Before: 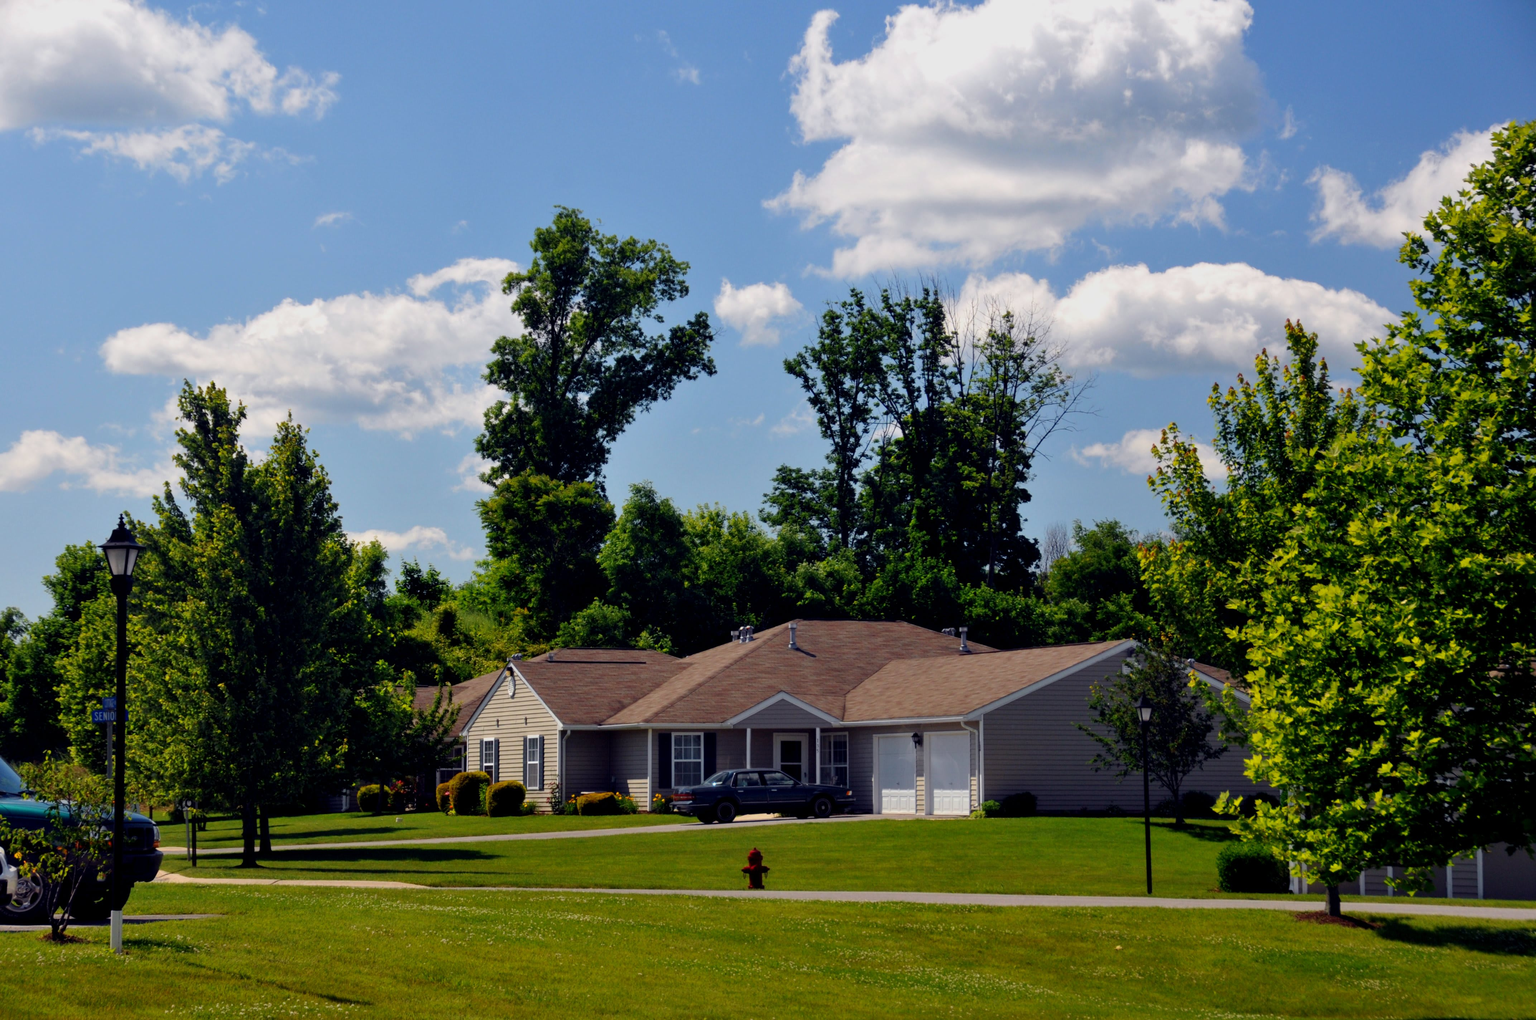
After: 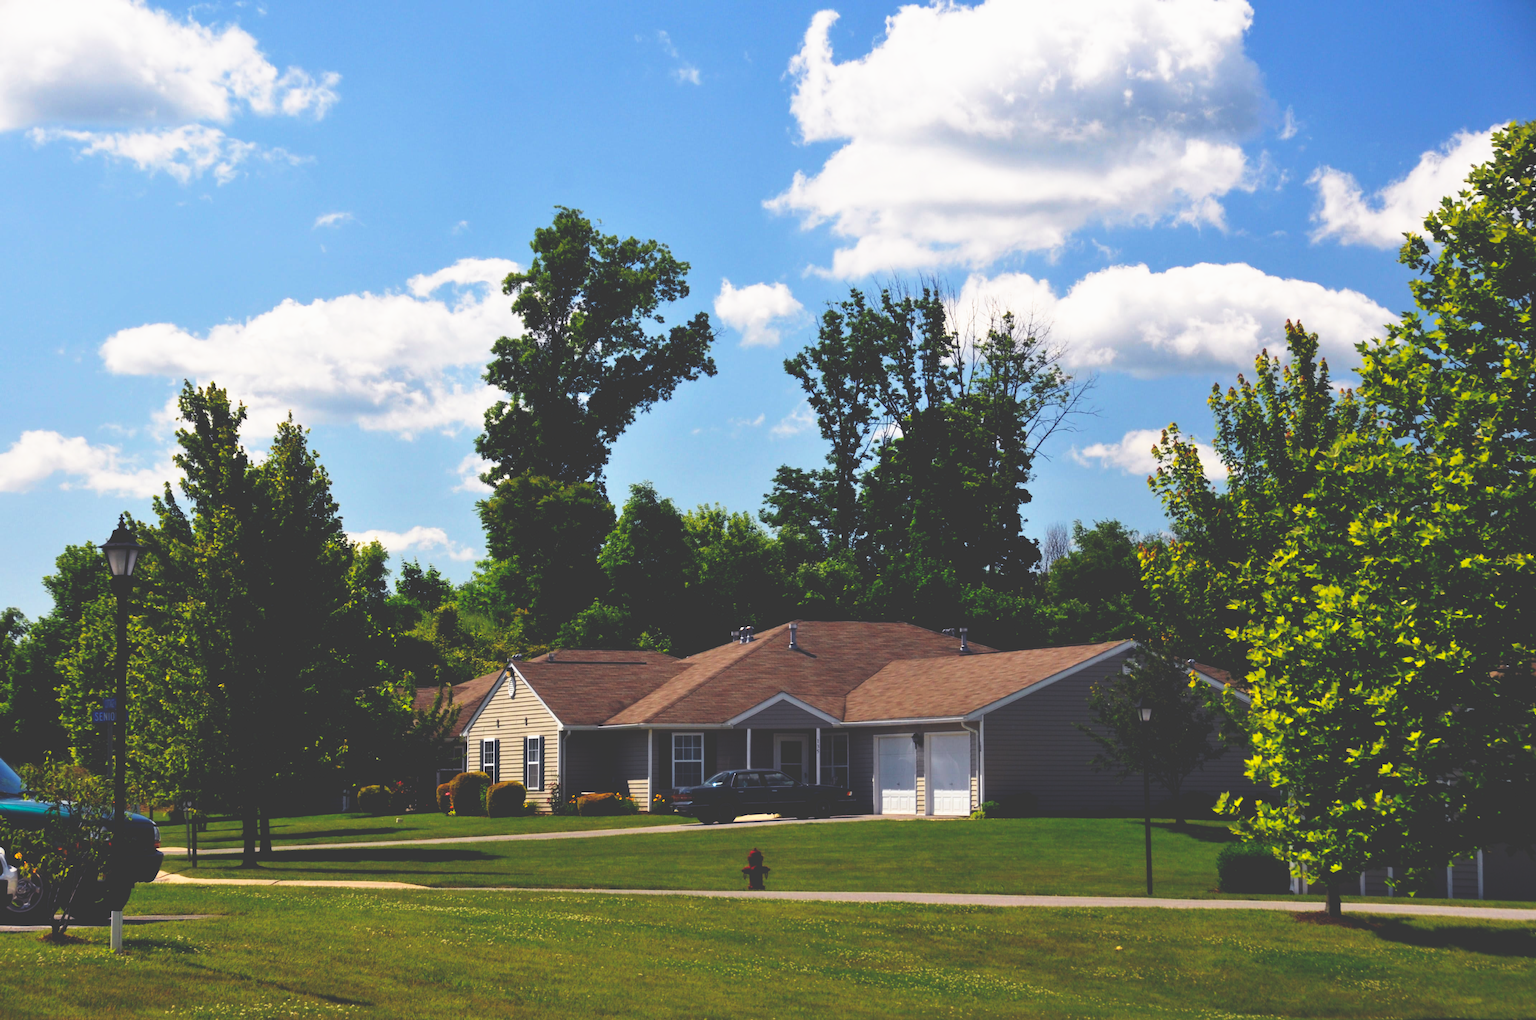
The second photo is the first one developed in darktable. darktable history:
white balance: red 1.009, blue 0.985
base curve: curves: ch0 [(0, 0.036) (0.007, 0.037) (0.604, 0.887) (1, 1)], preserve colors none
